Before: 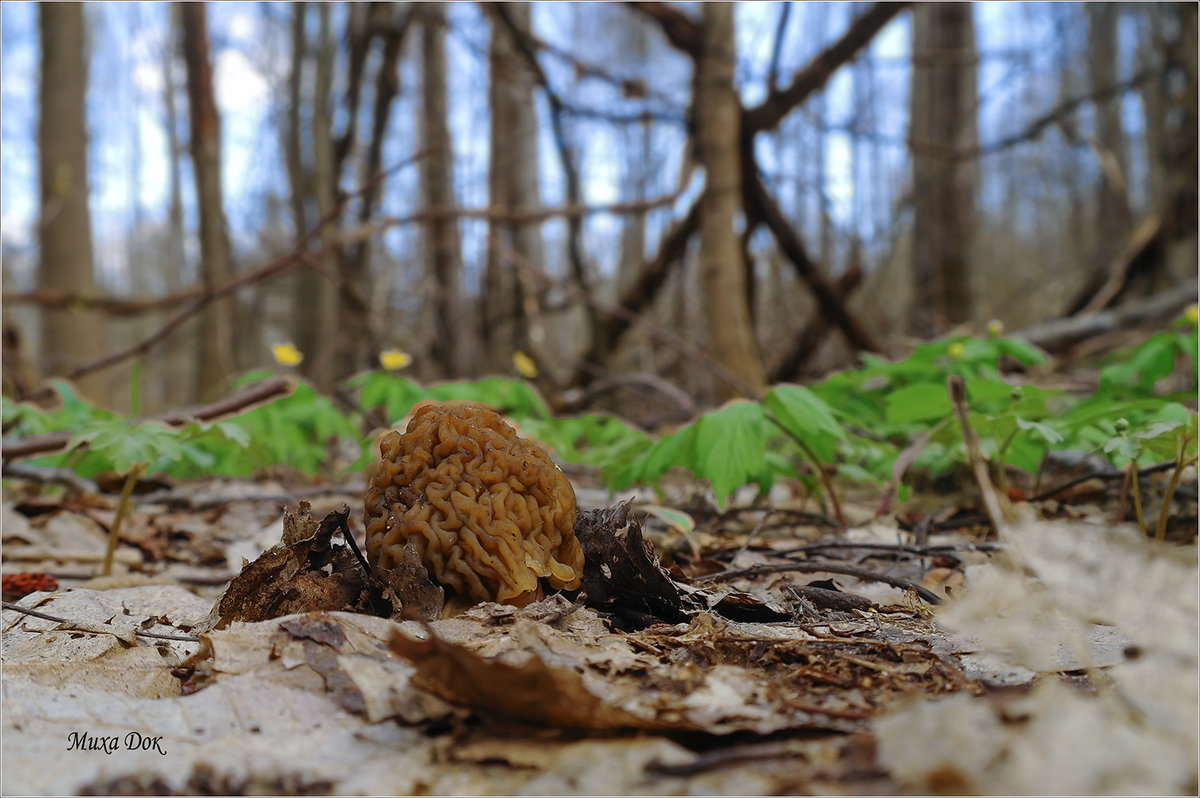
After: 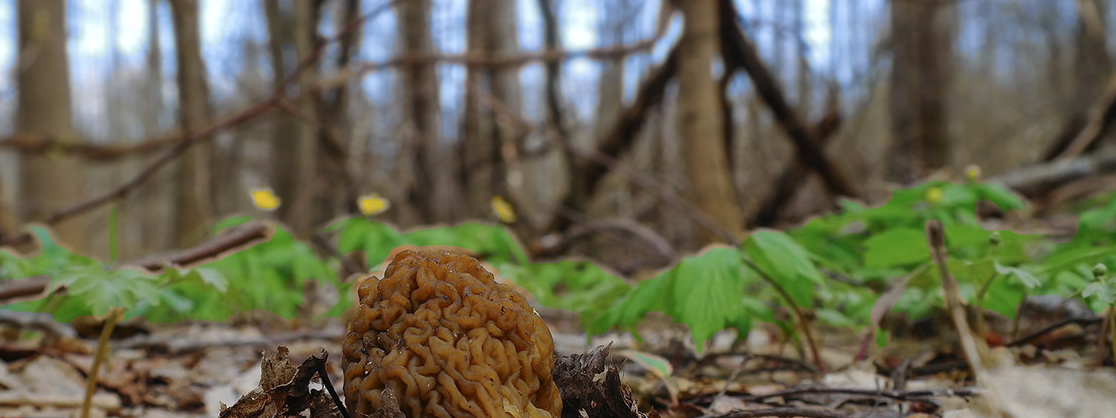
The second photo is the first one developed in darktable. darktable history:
crop: left 1.846%, top 19.496%, right 5.153%, bottom 28.046%
